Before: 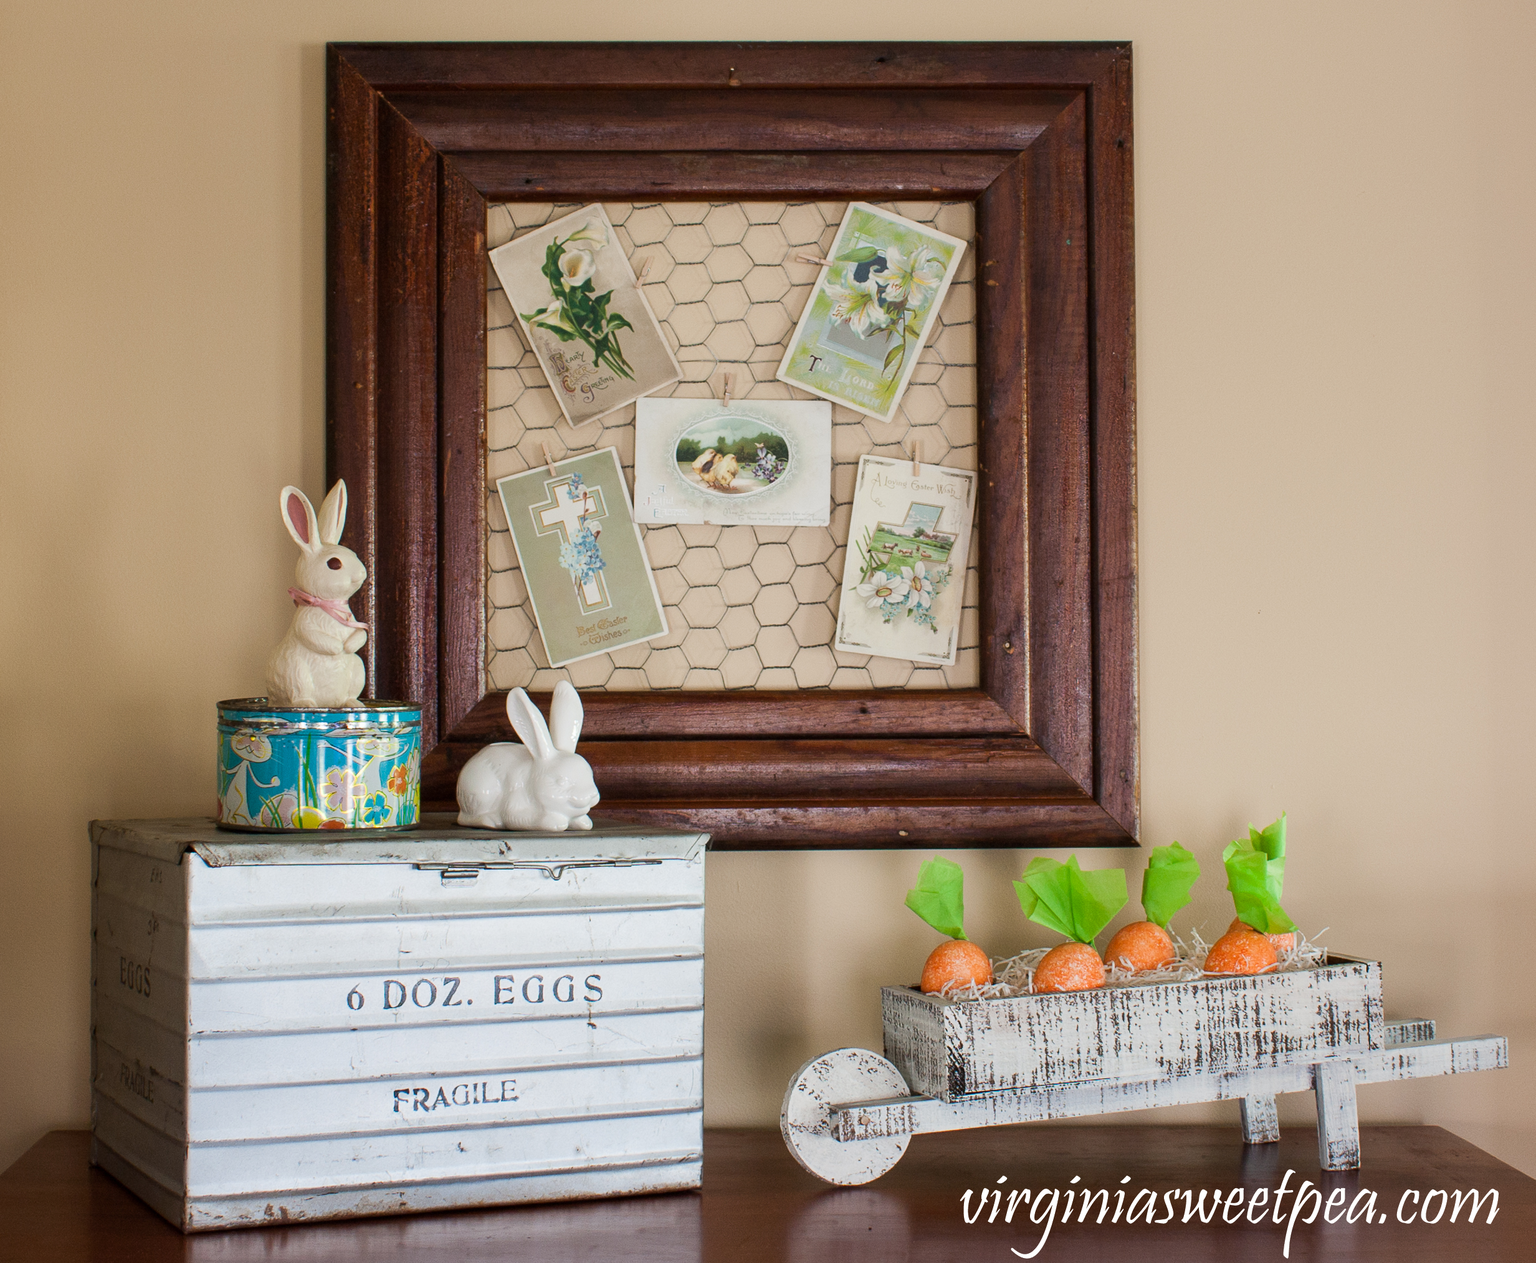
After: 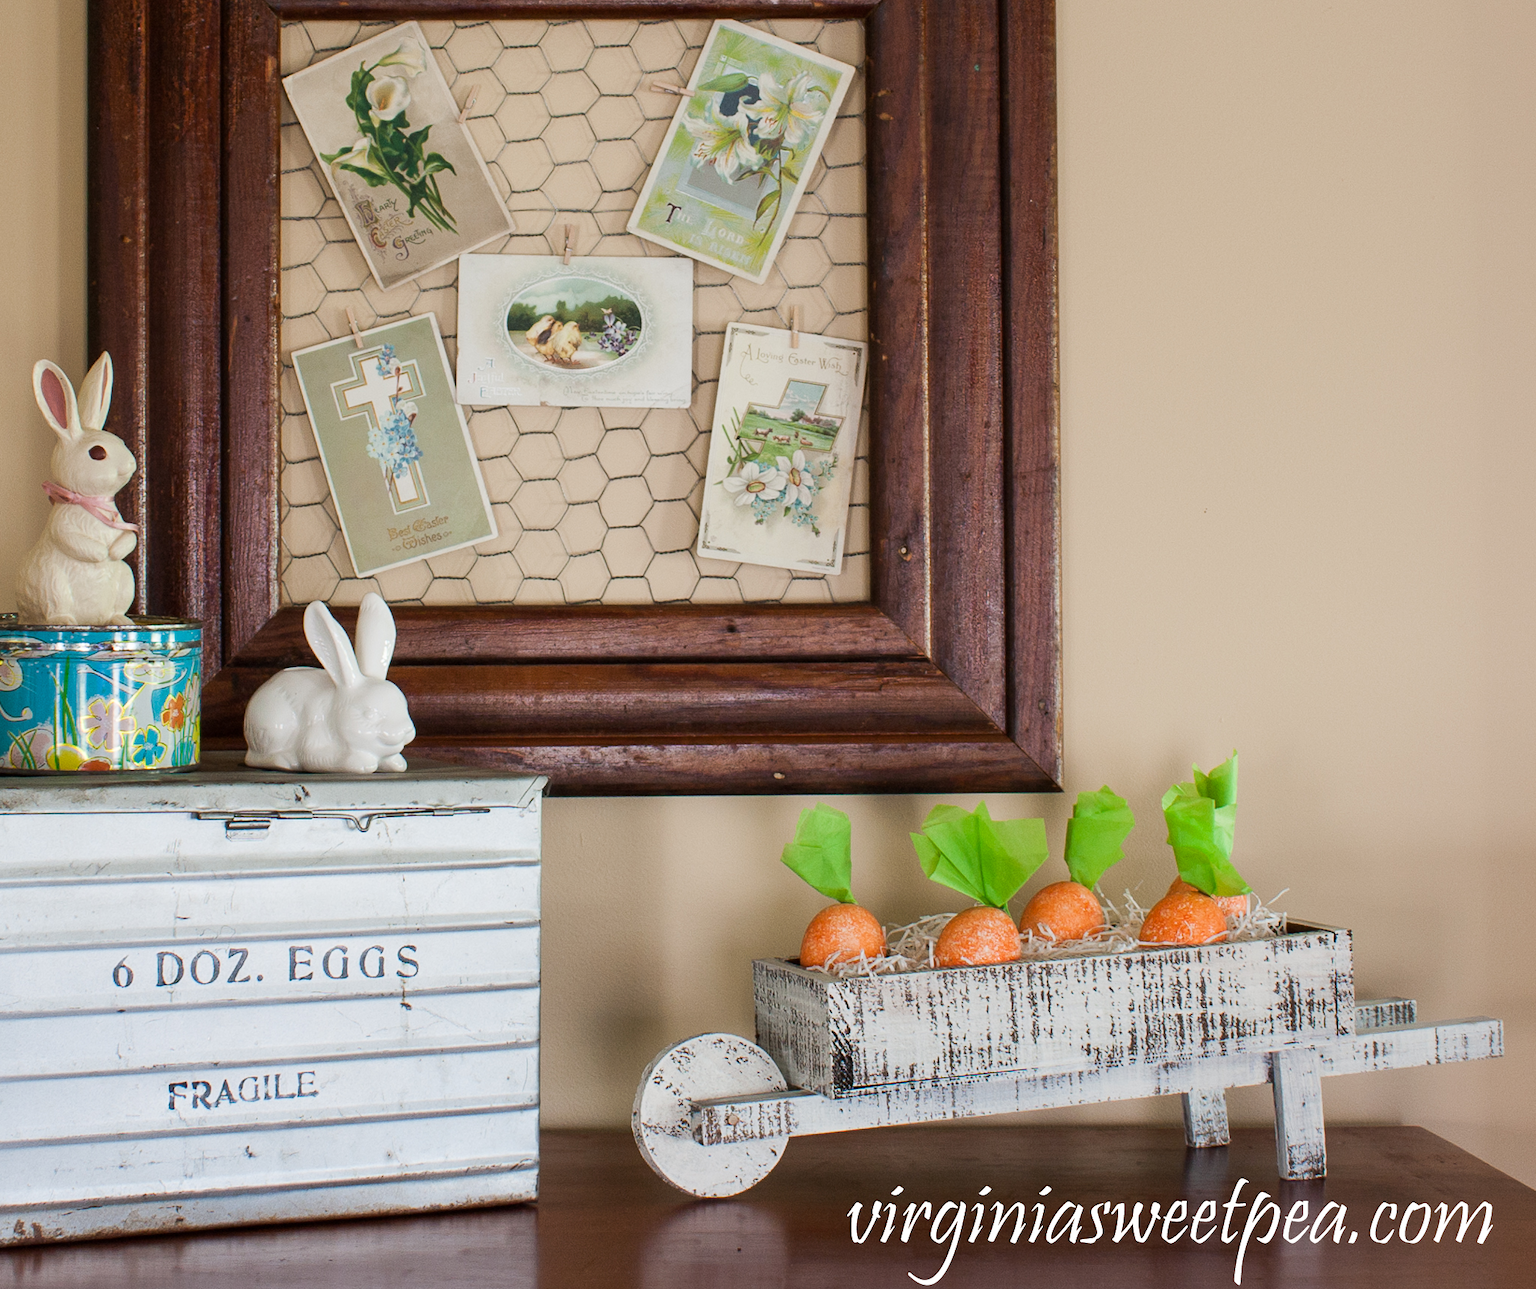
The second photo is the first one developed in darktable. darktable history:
crop: left 16.486%, top 14.744%
